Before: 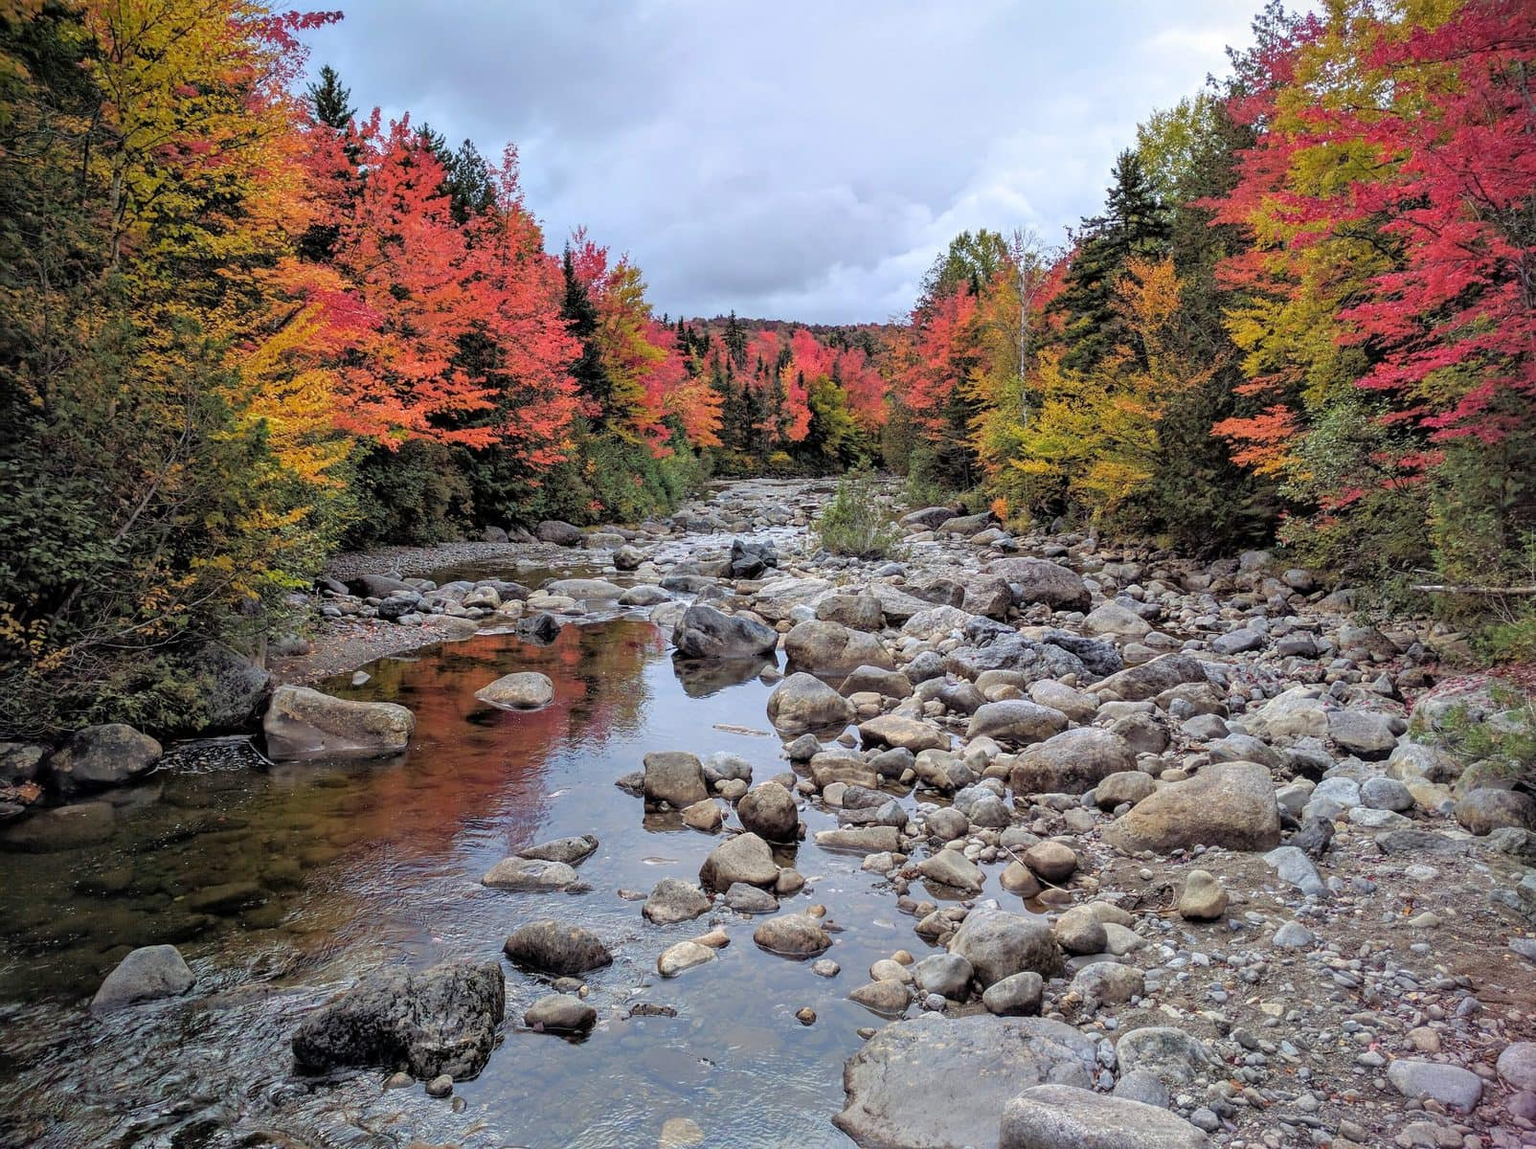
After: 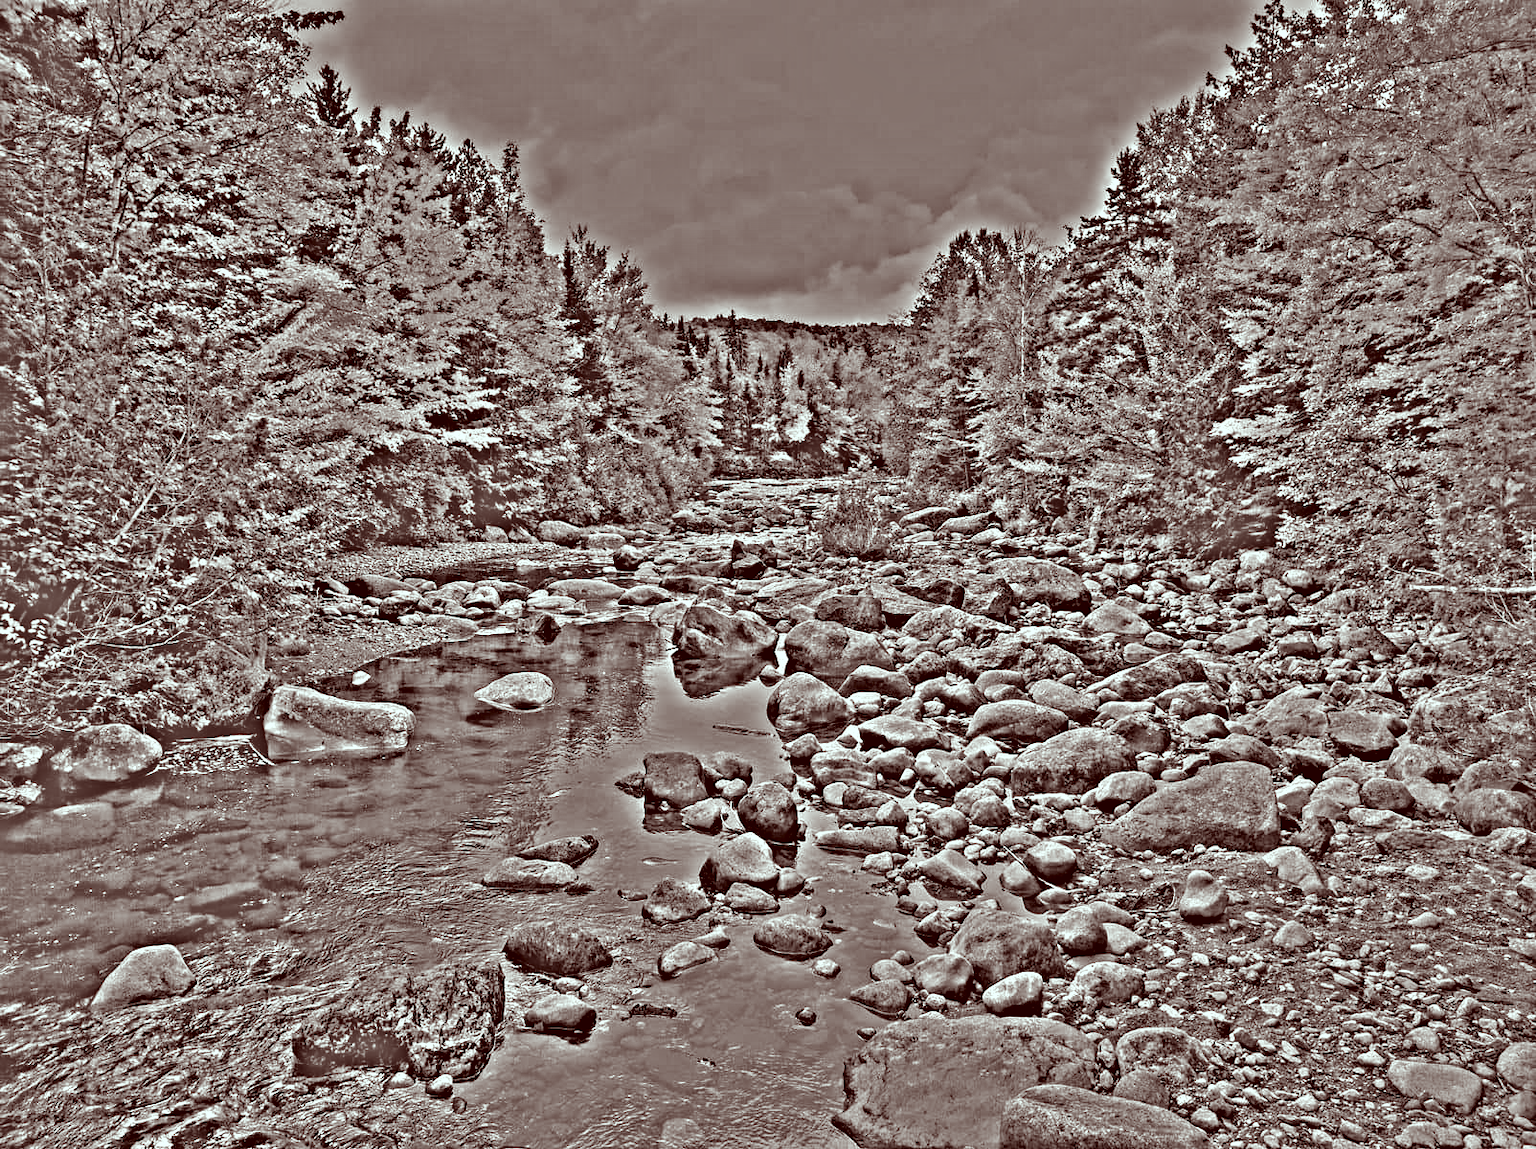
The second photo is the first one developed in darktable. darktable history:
color correction: highlights a* -7.23, highlights b* -0.161, shadows a* 20.08, shadows b* 11.73
highpass: on, module defaults
